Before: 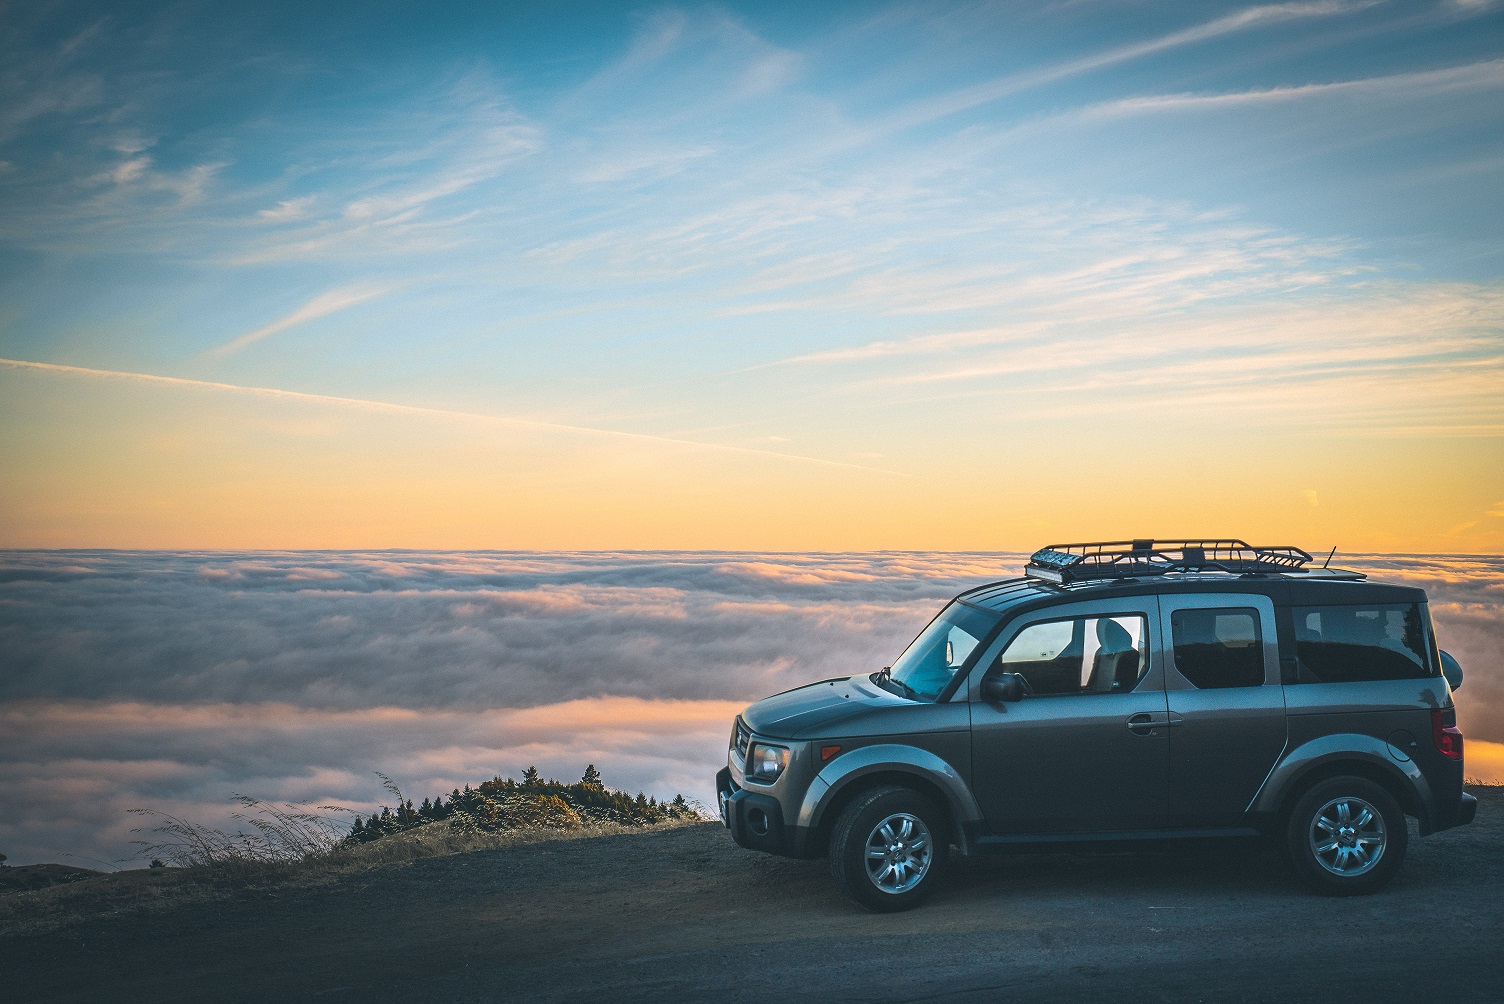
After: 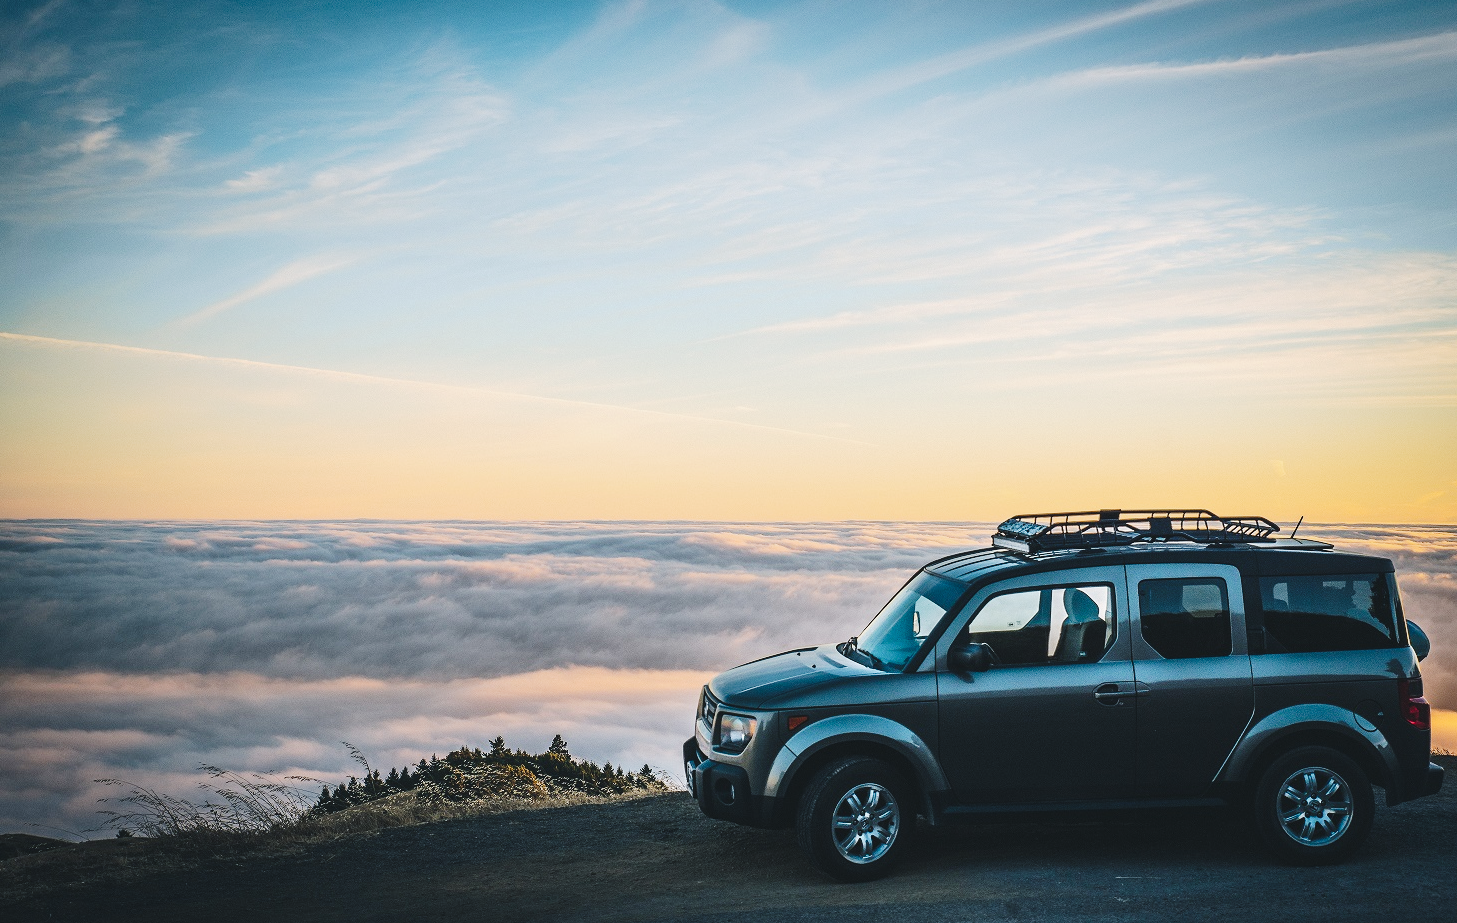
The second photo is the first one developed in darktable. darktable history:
tone equalizer: -8 EV -0.429 EV, -7 EV -0.421 EV, -6 EV -0.371 EV, -5 EV -0.232 EV, -3 EV 0.246 EV, -2 EV 0.331 EV, -1 EV 0.373 EV, +0 EV 0.406 EV, edges refinement/feathering 500, mask exposure compensation -1.57 EV, preserve details no
contrast brightness saturation: saturation -0.065
tone curve: curves: ch0 [(0, 0.019) (0.204, 0.162) (0.491, 0.519) (0.748, 0.765) (1, 0.919)]; ch1 [(0, 0) (0.179, 0.173) (0.322, 0.32) (0.442, 0.447) (0.496, 0.504) (0.566, 0.585) (0.761, 0.803) (1, 1)]; ch2 [(0, 0) (0.434, 0.447) (0.483, 0.487) (0.555, 0.563) (0.697, 0.68) (1, 1)], preserve colors none
crop: left 2.254%, top 3.073%, right 0.838%, bottom 4.945%
